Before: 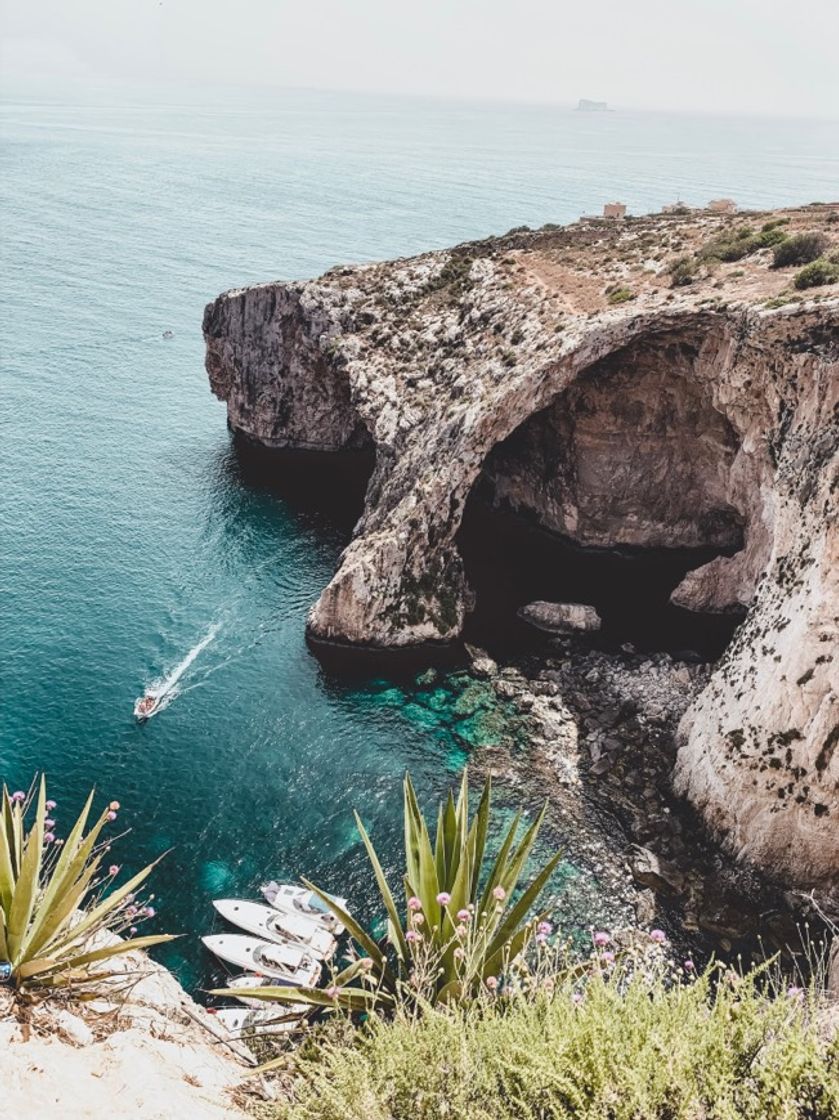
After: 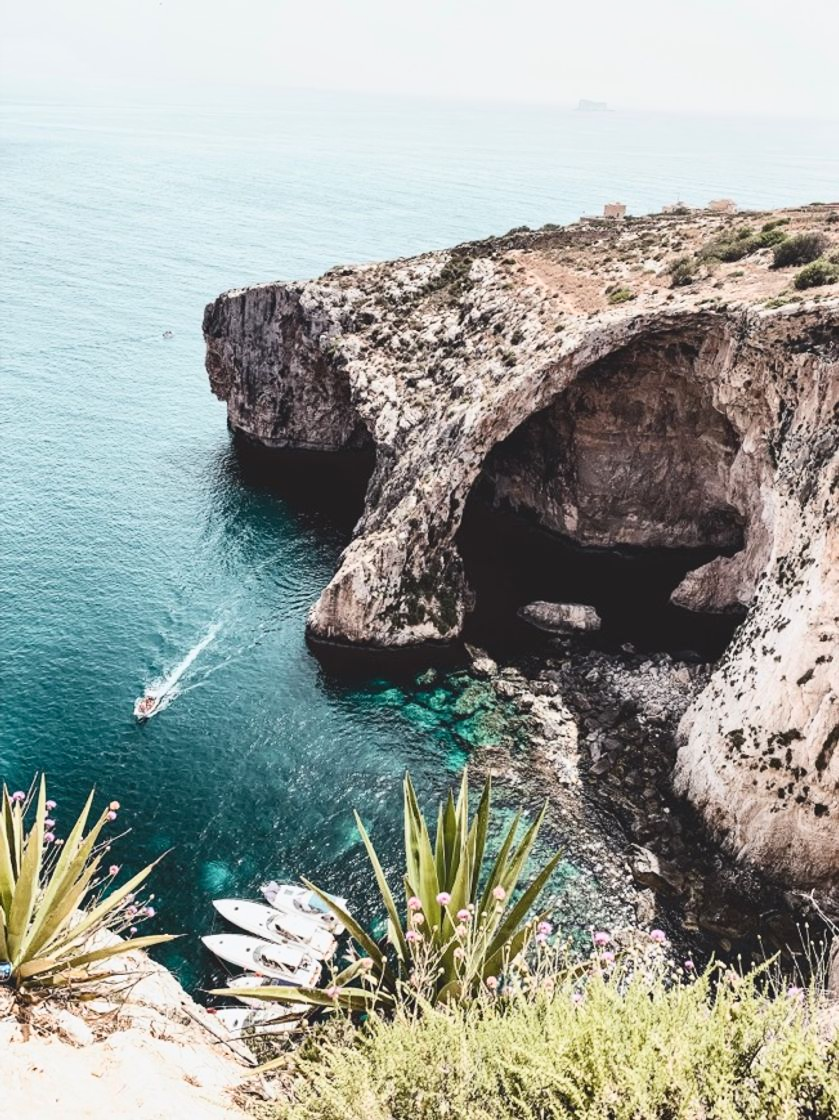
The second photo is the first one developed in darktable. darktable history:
contrast brightness saturation: contrast 0.238, brightness 0.094
